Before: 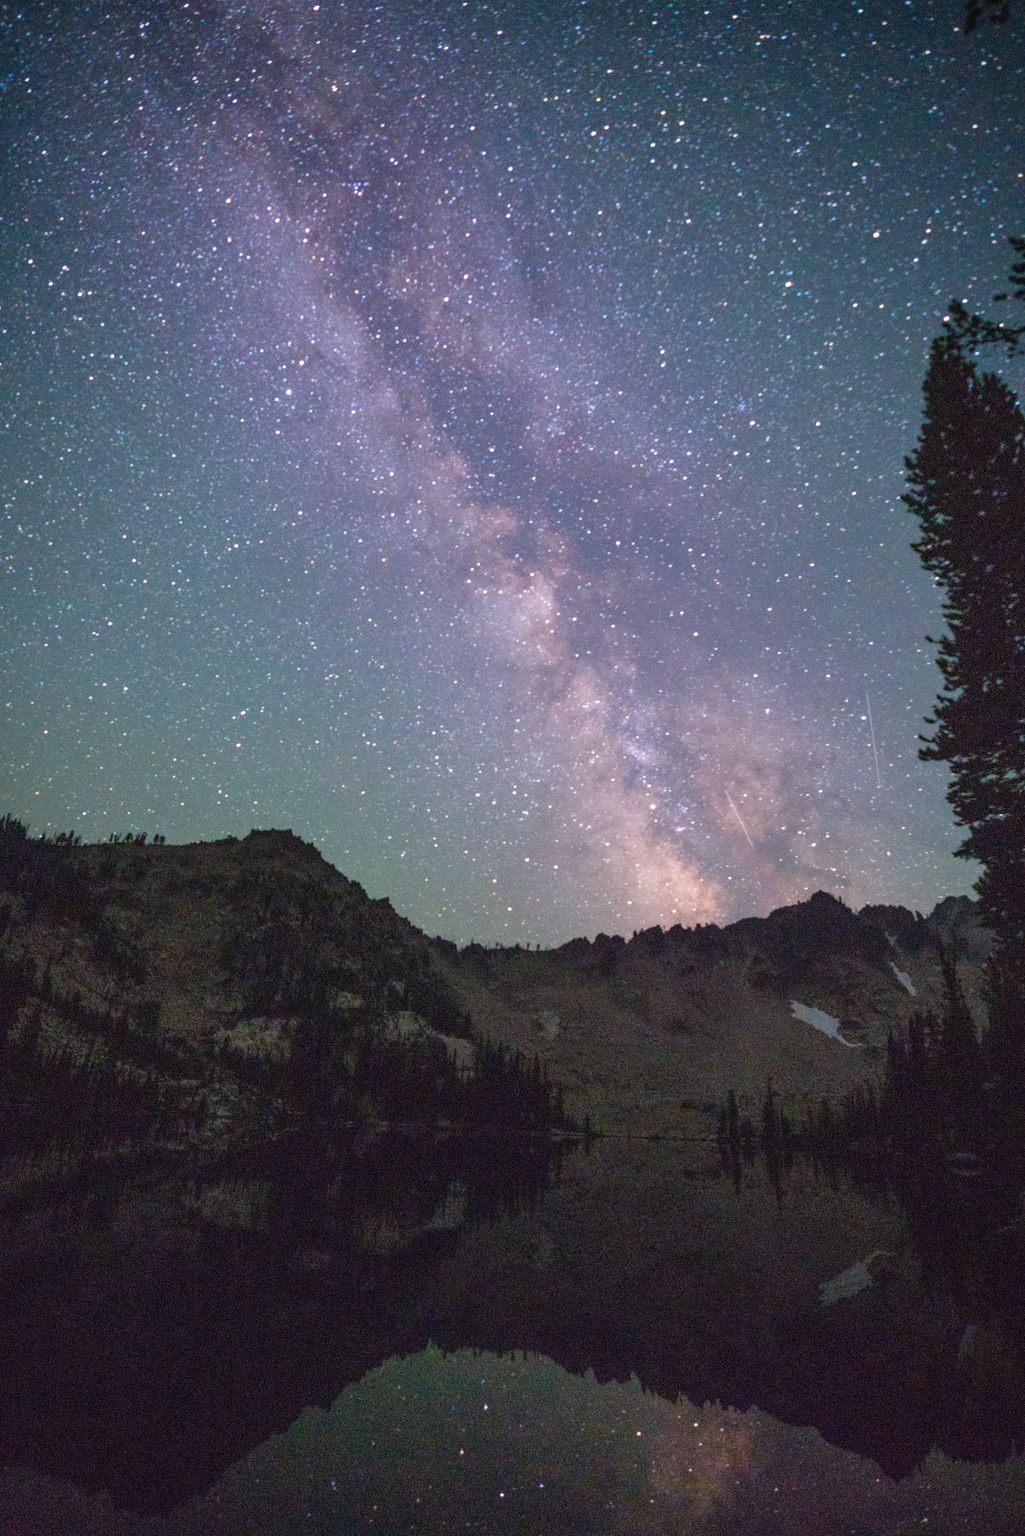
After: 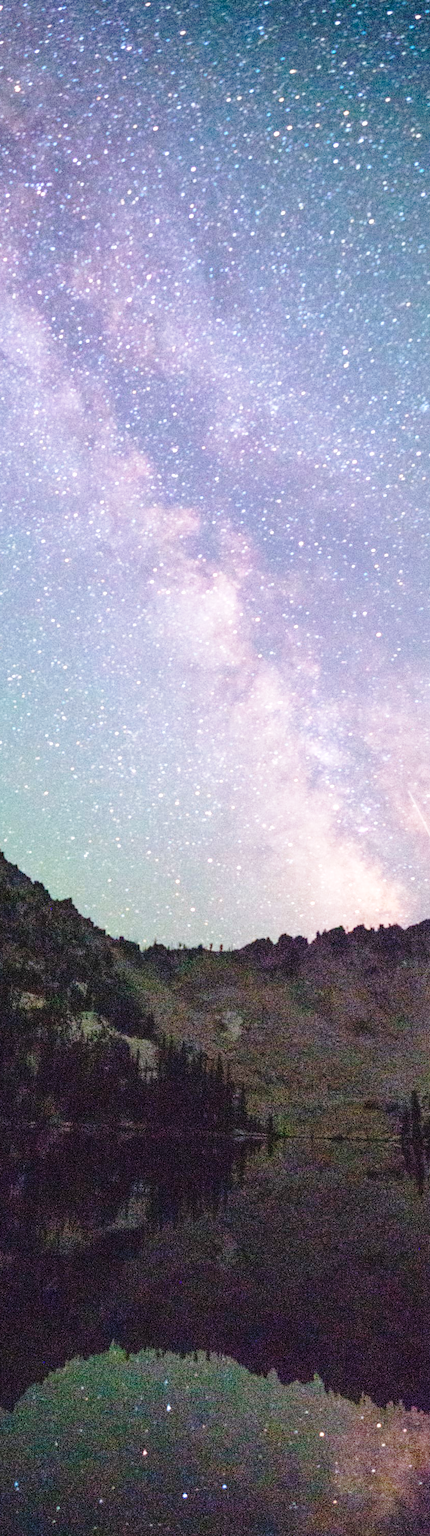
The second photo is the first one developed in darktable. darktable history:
crop: left 30.996%, right 26.99%
exposure: black level correction 0.001, exposure 0.499 EV, compensate exposure bias true, compensate highlight preservation false
base curve: curves: ch0 [(0, 0) (0.028, 0.03) (0.121, 0.232) (0.46, 0.748) (0.859, 0.968) (1, 1)], preserve colors none
